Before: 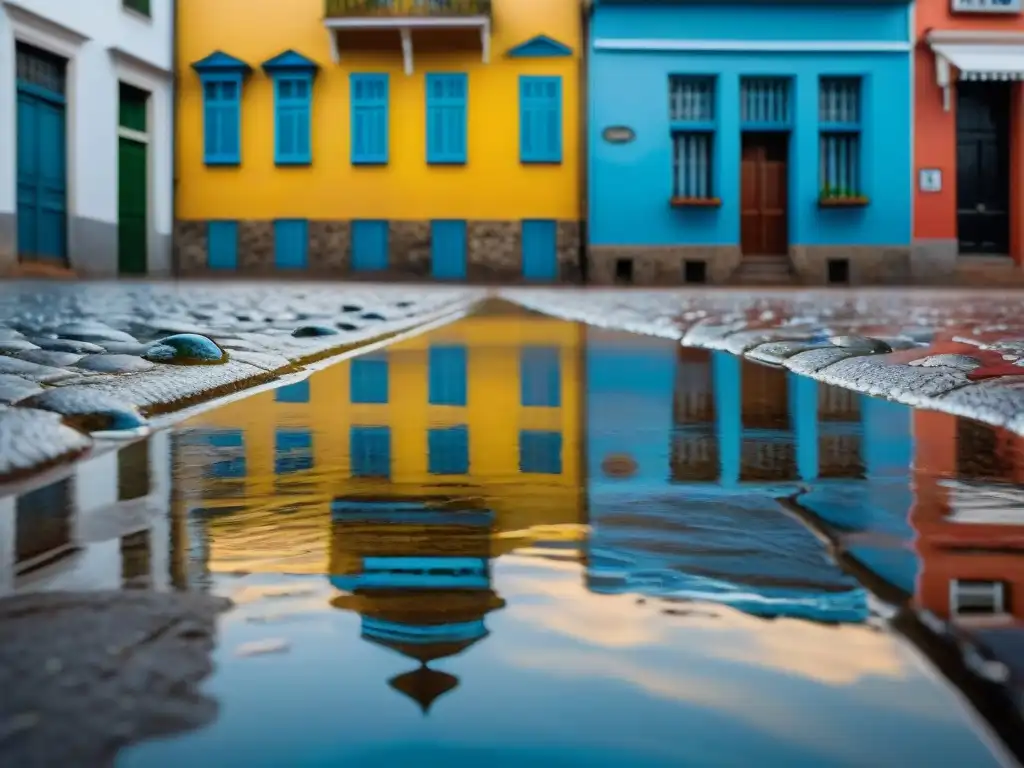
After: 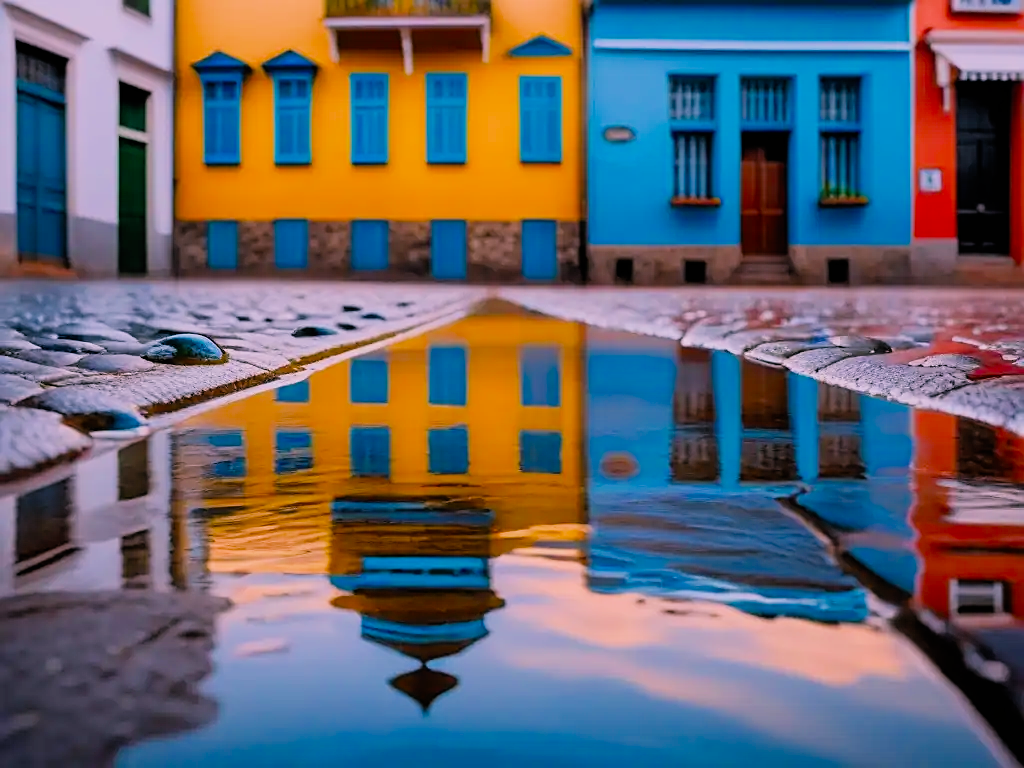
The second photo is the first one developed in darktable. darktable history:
sharpen: on, module defaults
white balance: red 1.188, blue 1.11
filmic rgb: black relative exposure -7.75 EV, white relative exposure 4.4 EV, threshold 3 EV, hardness 3.76, latitude 38.11%, contrast 0.966, highlights saturation mix 10%, shadows ↔ highlights balance 4.59%, color science v4 (2020), enable highlight reconstruction true
